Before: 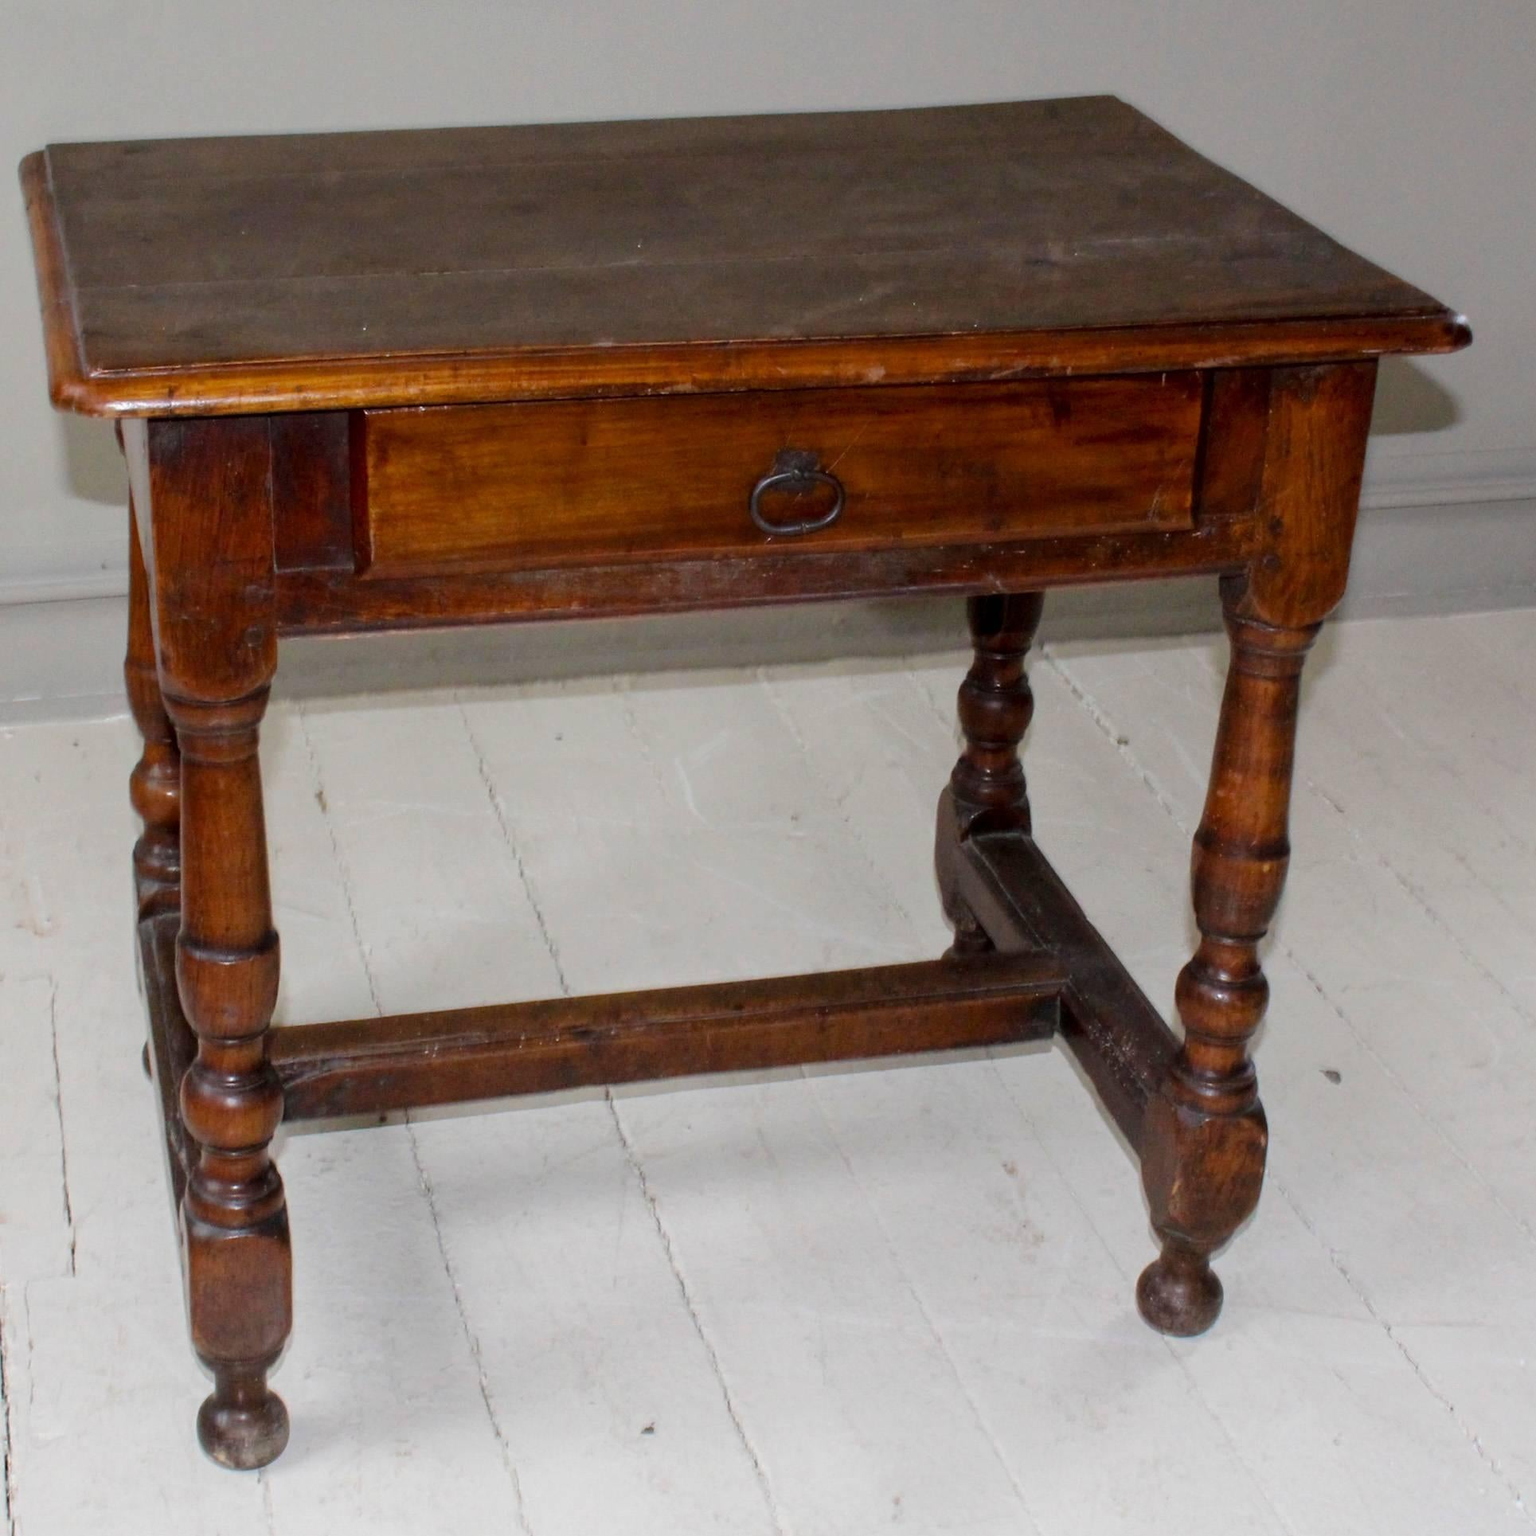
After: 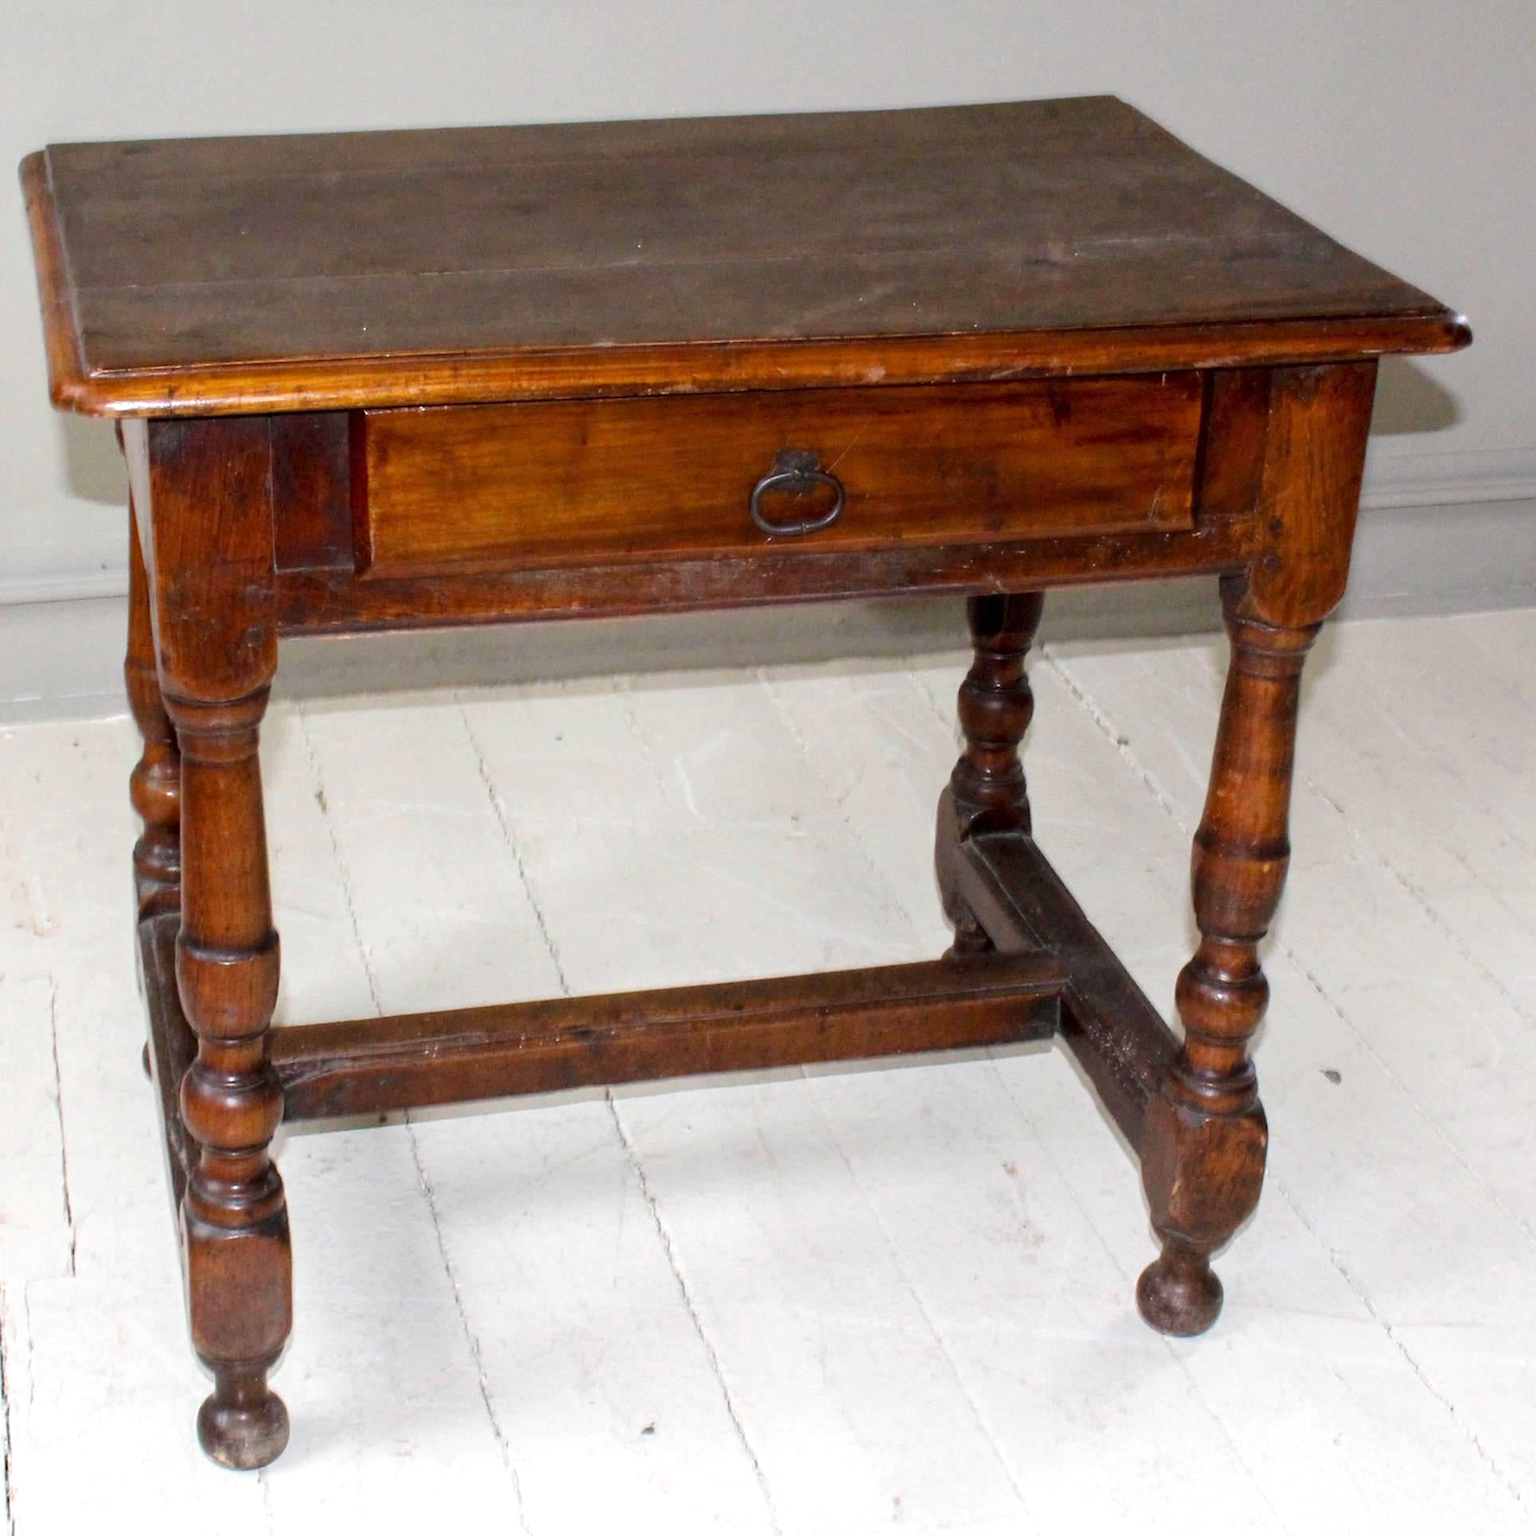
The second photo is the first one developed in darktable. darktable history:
white balance: emerald 1
exposure: exposure 0.6 EV, compensate highlight preservation false
